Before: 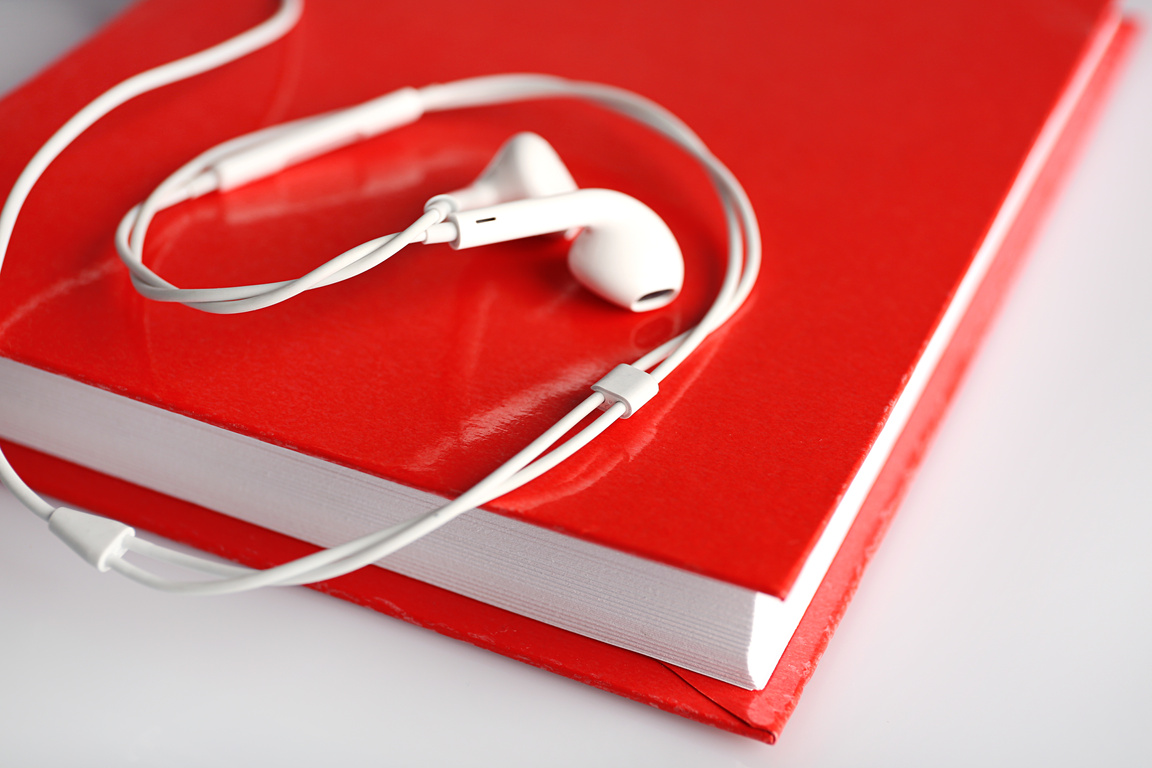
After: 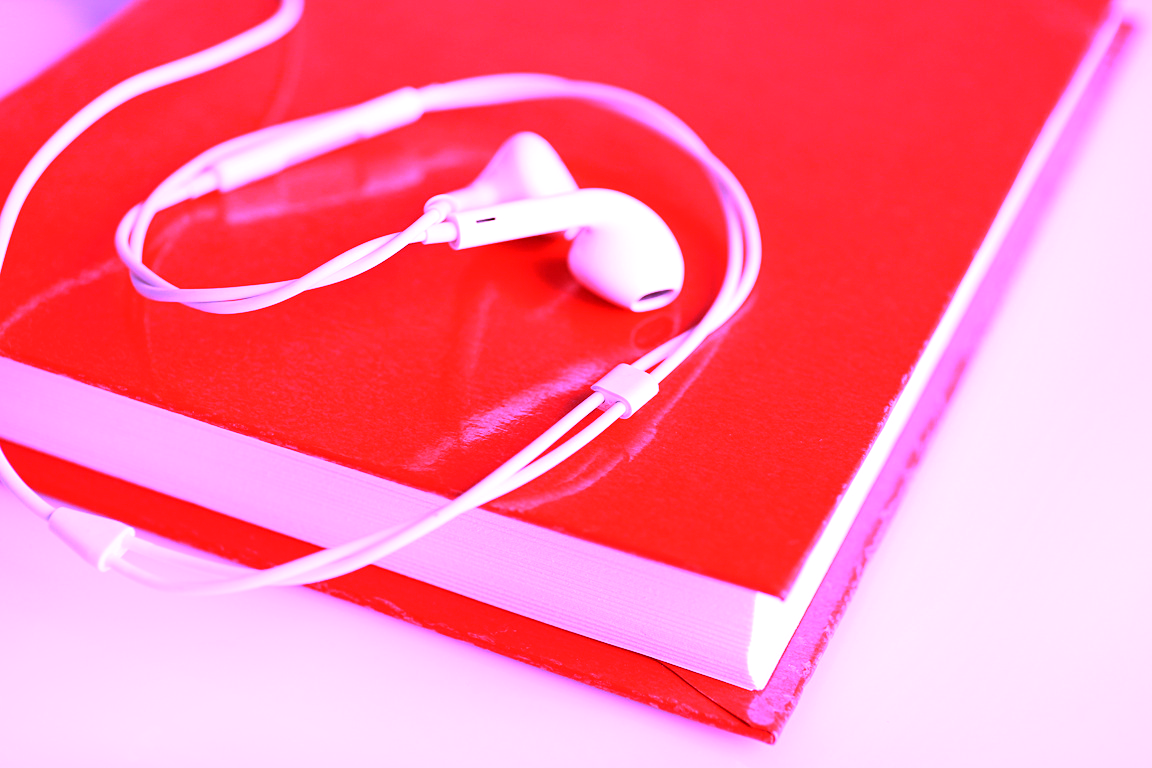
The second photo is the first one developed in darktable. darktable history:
exposure: exposure 0.16 EV, compensate highlight preservation false
tone curve: curves: ch0 [(0, 0.009) (1, 0.985)], color space Lab, linked channels, preserve colors none
white balance: red 1.648, blue 2.275
contrast brightness saturation: contrast 0.08
